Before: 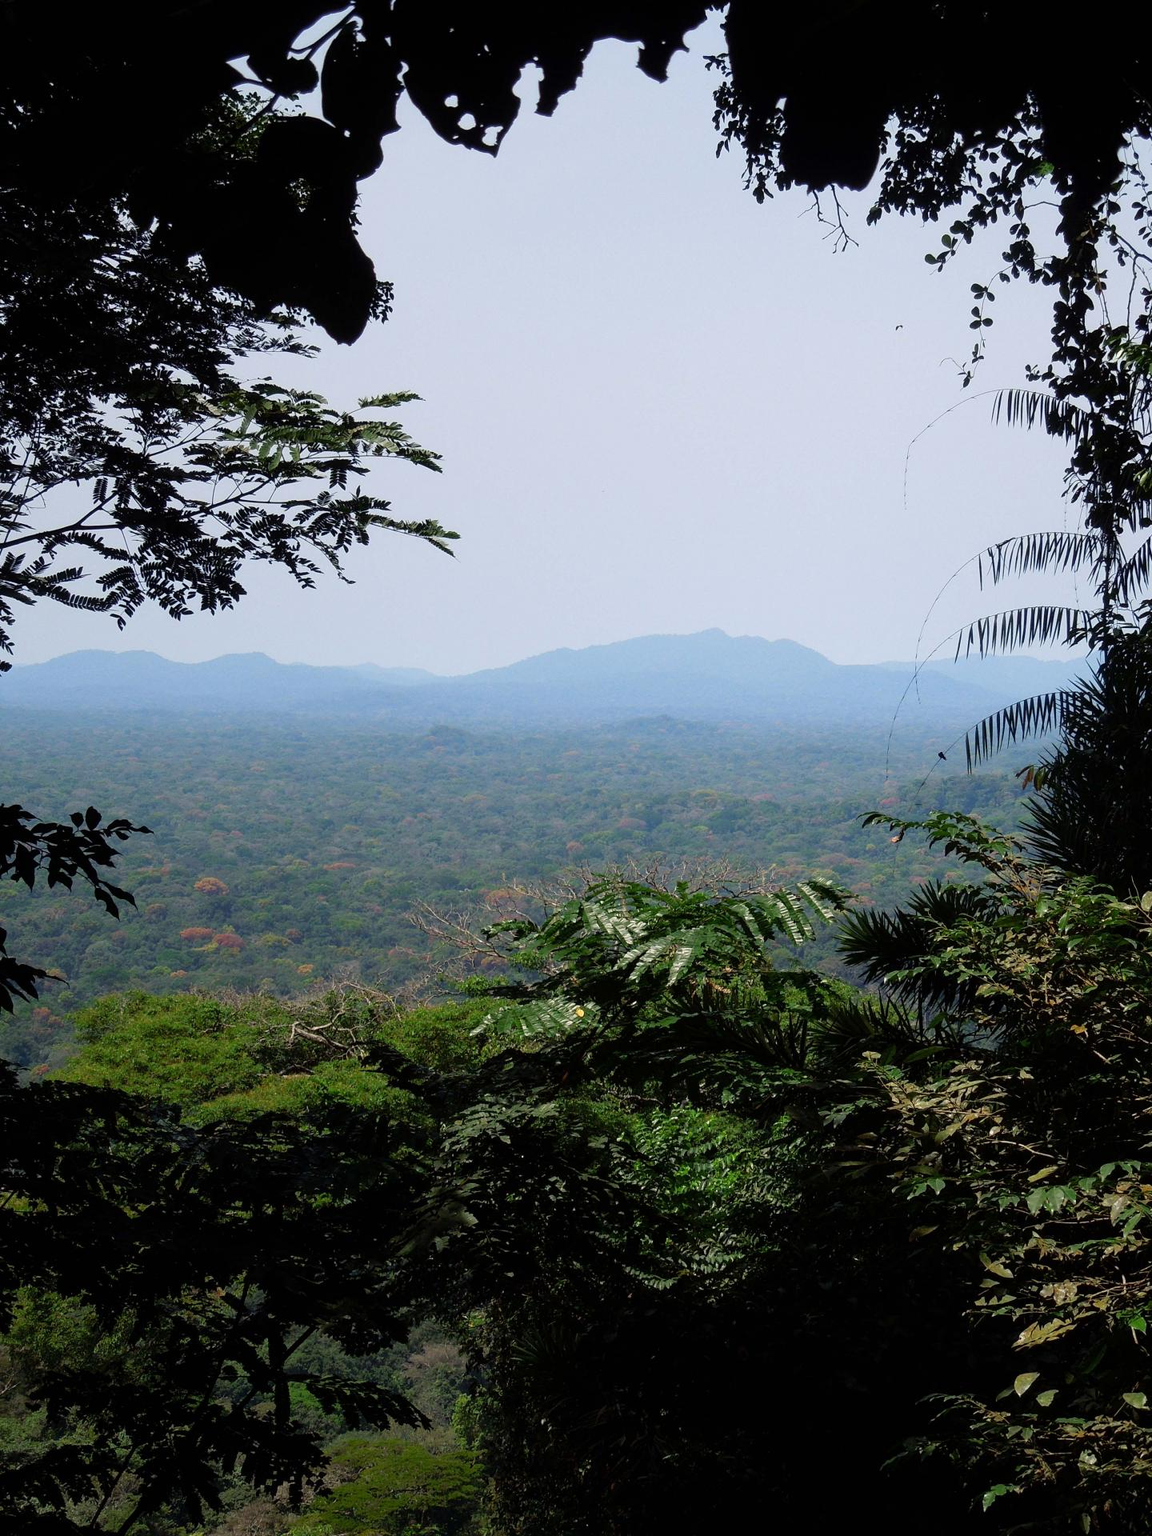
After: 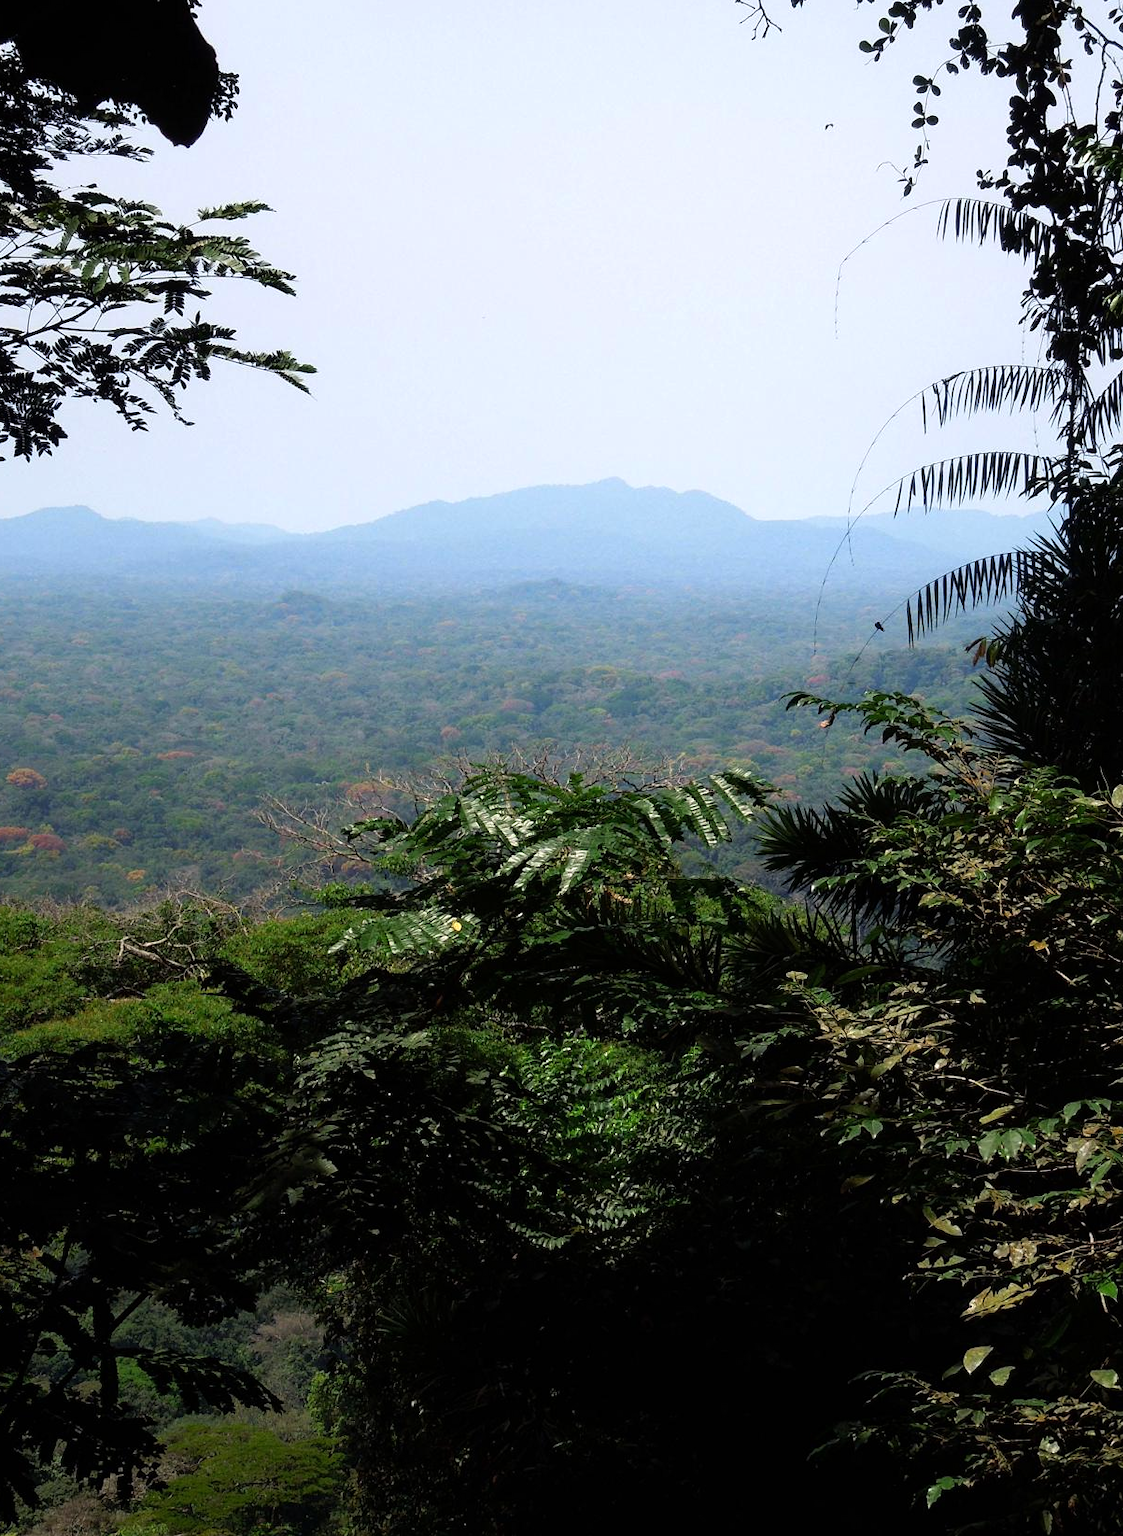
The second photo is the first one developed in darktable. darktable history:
crop: left 16.4%, top 14.272%
tone equalizer: -8 EV -0.399 EV, -7 EV -0.357 EV, -6 EV -0.315 EV, -5 EV -0.224 EV, -3 EV 0.235 EV, -2 EV 0.336 EV, -1 EV 0.411 EV, +0 EV 0.394 EV, smoothing diameter 2.04%, edges refinement/feathering 18.65, mask exposure compensation -1.57 EV, filter diffusion 5
